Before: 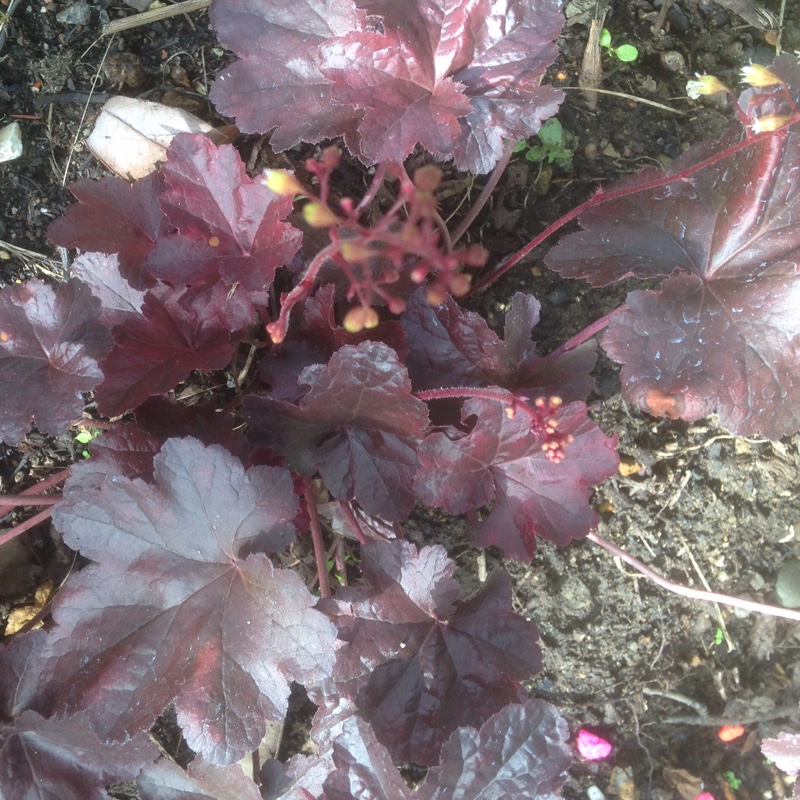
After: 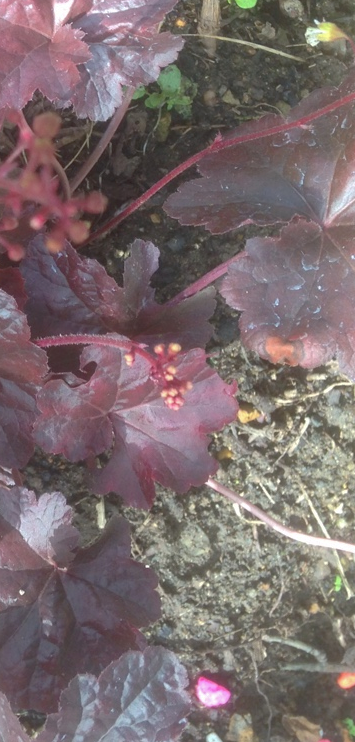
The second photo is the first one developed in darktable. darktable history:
crop: left 47.628%, top 6.643%, right 7.874%
shadows and highlights: on, module defaults
bloom: size 15%, threshold 97%, strength 7%
